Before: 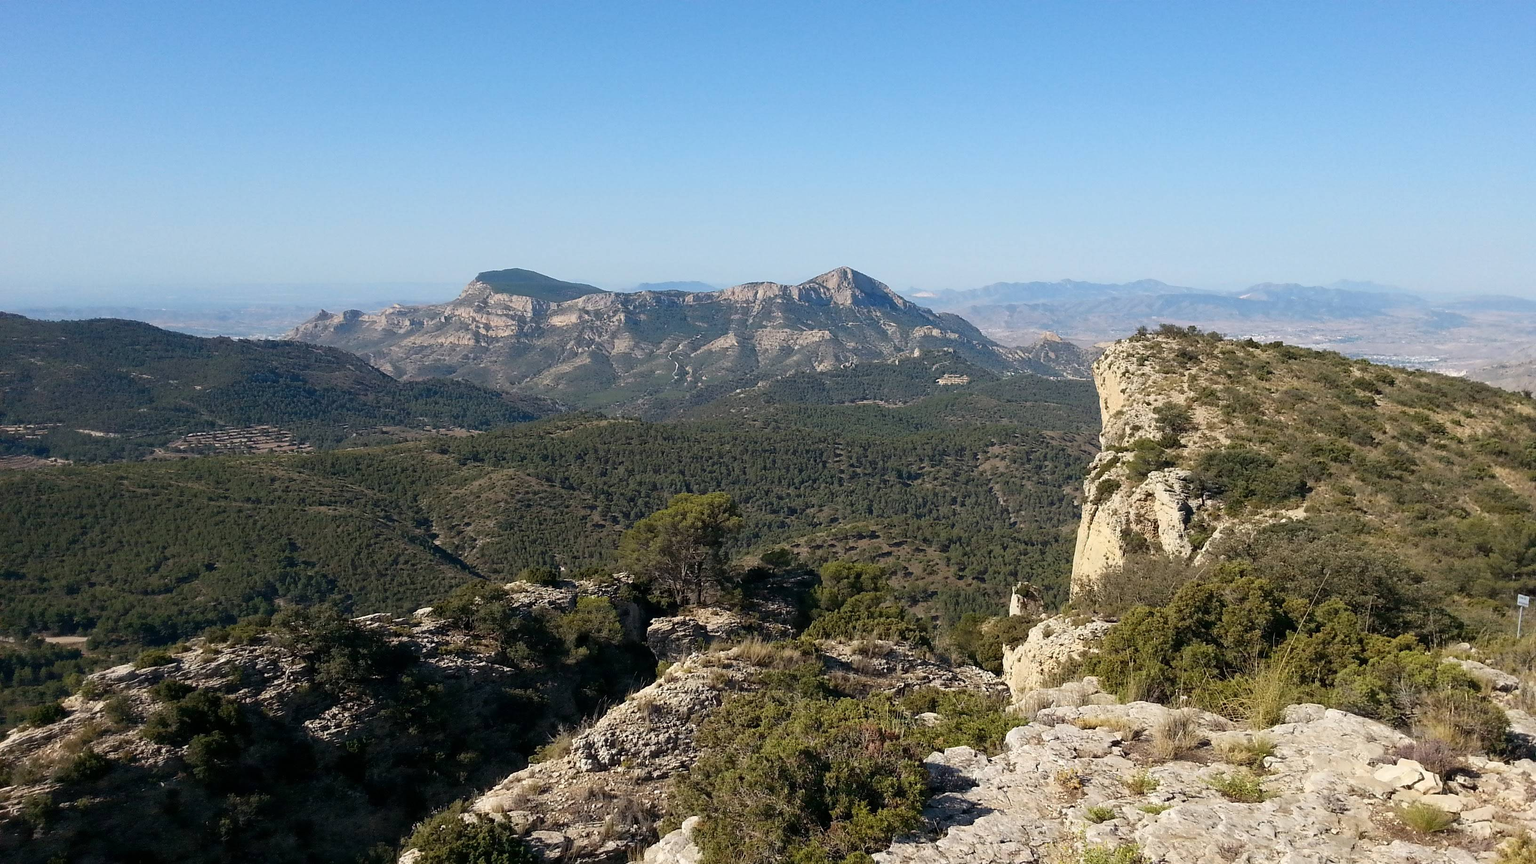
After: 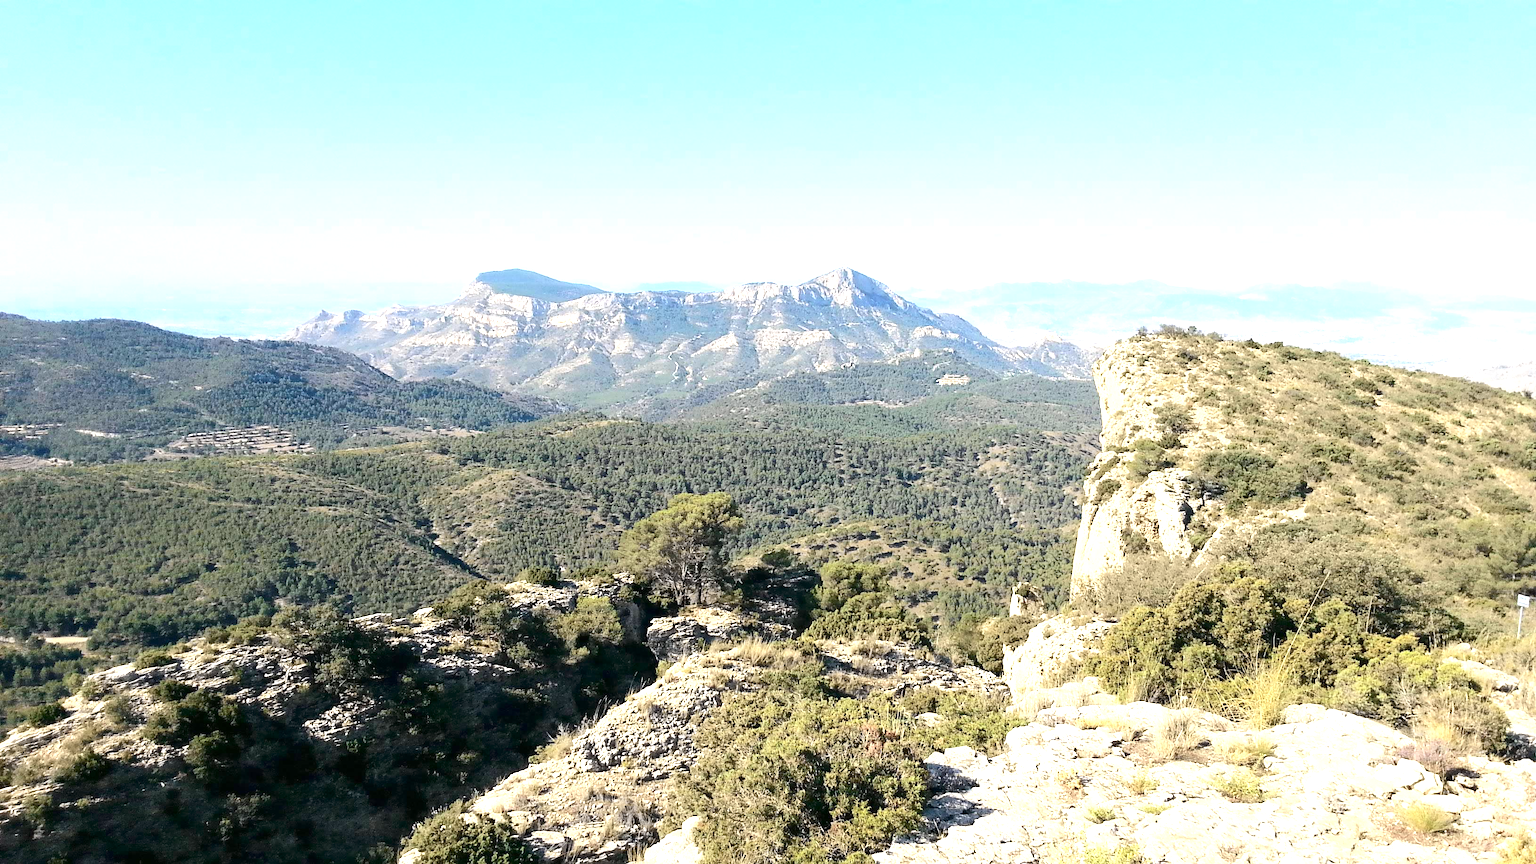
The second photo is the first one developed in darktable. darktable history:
exposure: black level correction 0, exposure 1.692 EV, compensate exposure bias true, compensate highlight preservation false
tone equalizer: edges refinement/feathering 500, mask exposure compensation -1.57 EV, preserve details no
tone curve: curves: ch0 [(0, 0) (0.078, 0.052) (0.236, 0.22) (0.427, 0.472) (0.508, 0.586) (0.654, 0.742) (0.793, 0.851) (0.994, 0.974)]; ch1 [(0, 0) (0.161, 0.092) (0.35, 0.33) (0.392, 0.392) (0.456, 0.456) (0.505, 0.502) (0.537, 0.518) (0.553, 0.534) (0.602, 0.579) (0.718, 0.718) (1, 1)]; ch2 [(0, 0) (0.346, 0.362) (0.411, 0.412) (0.502, 0.502) (0.531, 0.521) (0.586, 0.59) (0.621, 0.604) (1, 1)], color space Lab, independent channels, preserve colors none
